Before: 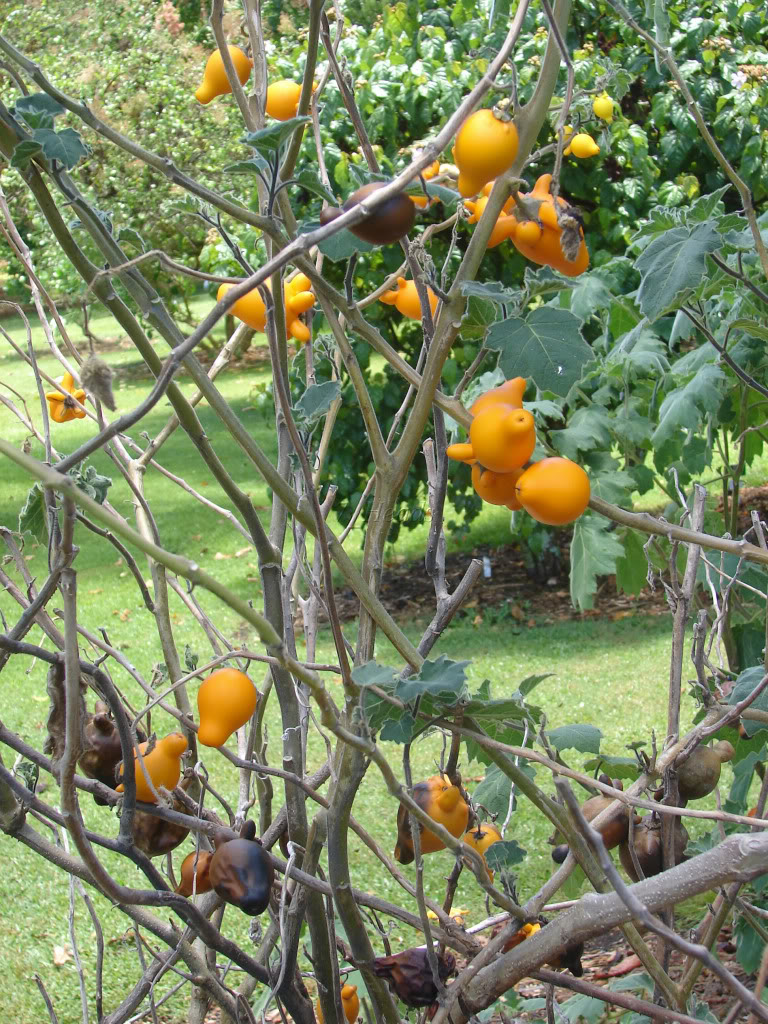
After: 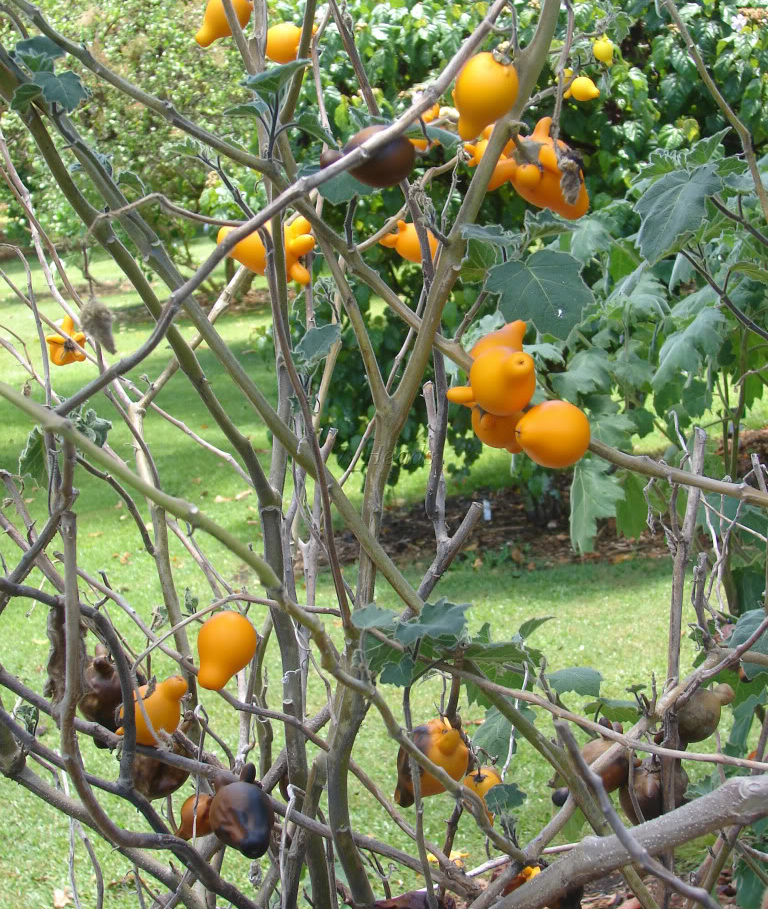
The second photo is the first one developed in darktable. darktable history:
crop and rotate: top 5.609%, bottom 5.609%
tone equalizer: on, module defaults
